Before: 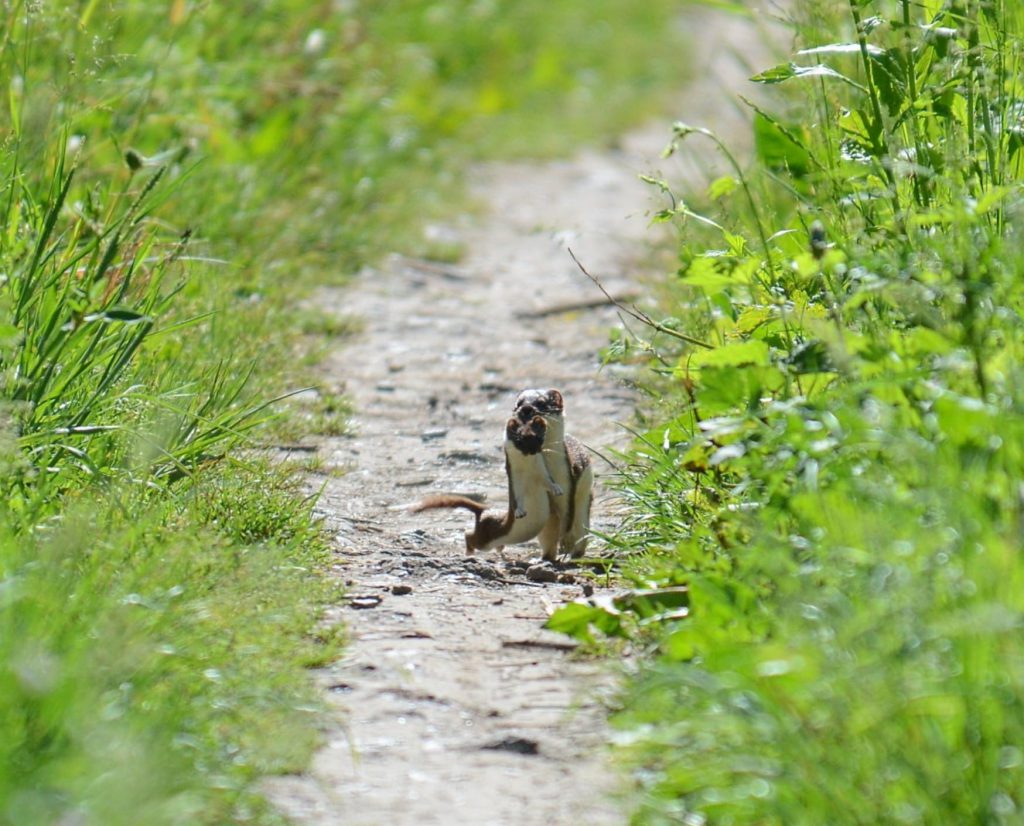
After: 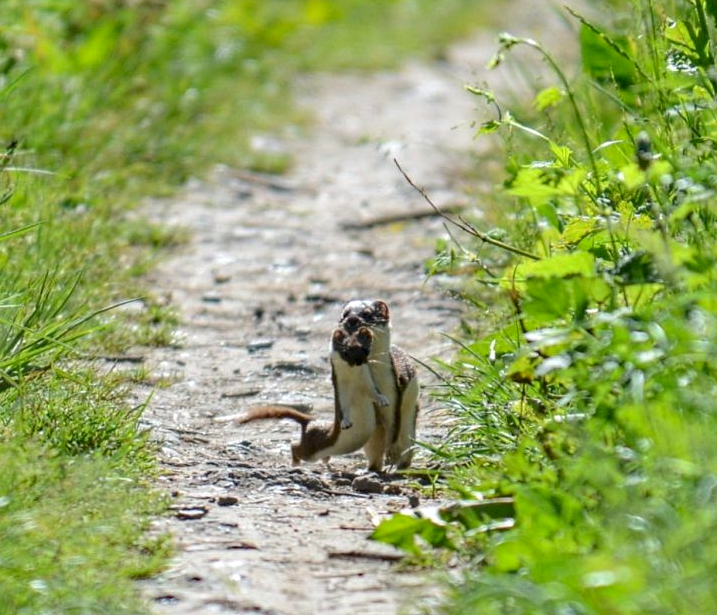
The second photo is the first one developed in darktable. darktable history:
haze removal: adaptive false
exposure: compensate highlight preservation false
crop and rotate: left 17.055%, top 10.857%, right 12.913%, bottom 14.625%
local contrast: on, module defaults
